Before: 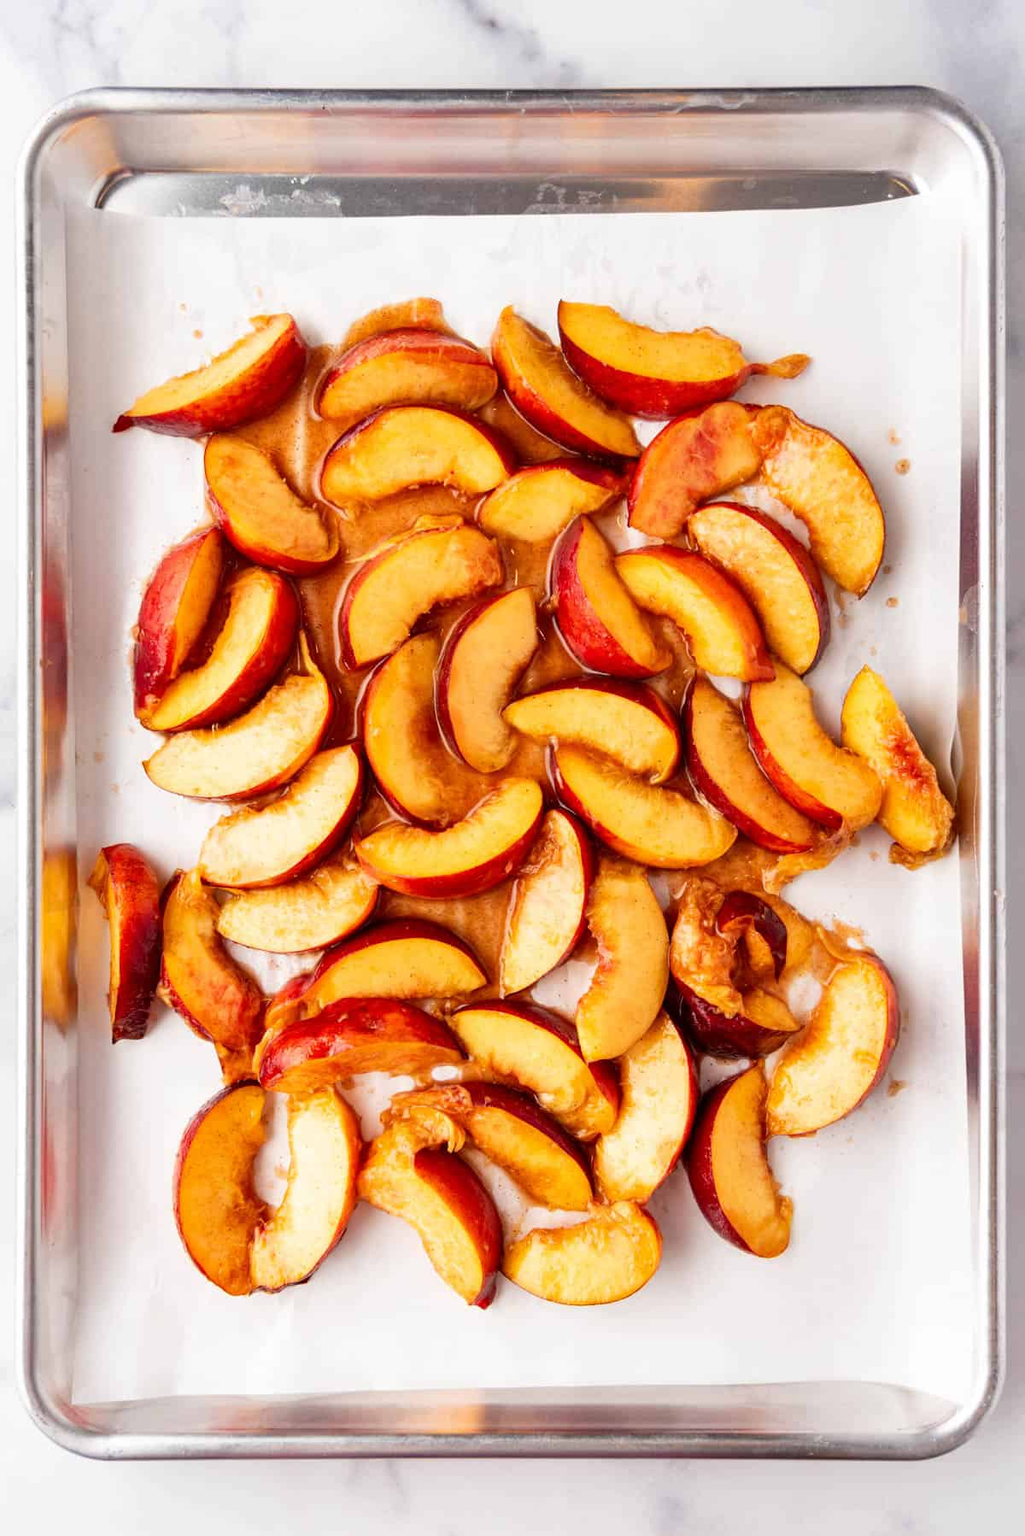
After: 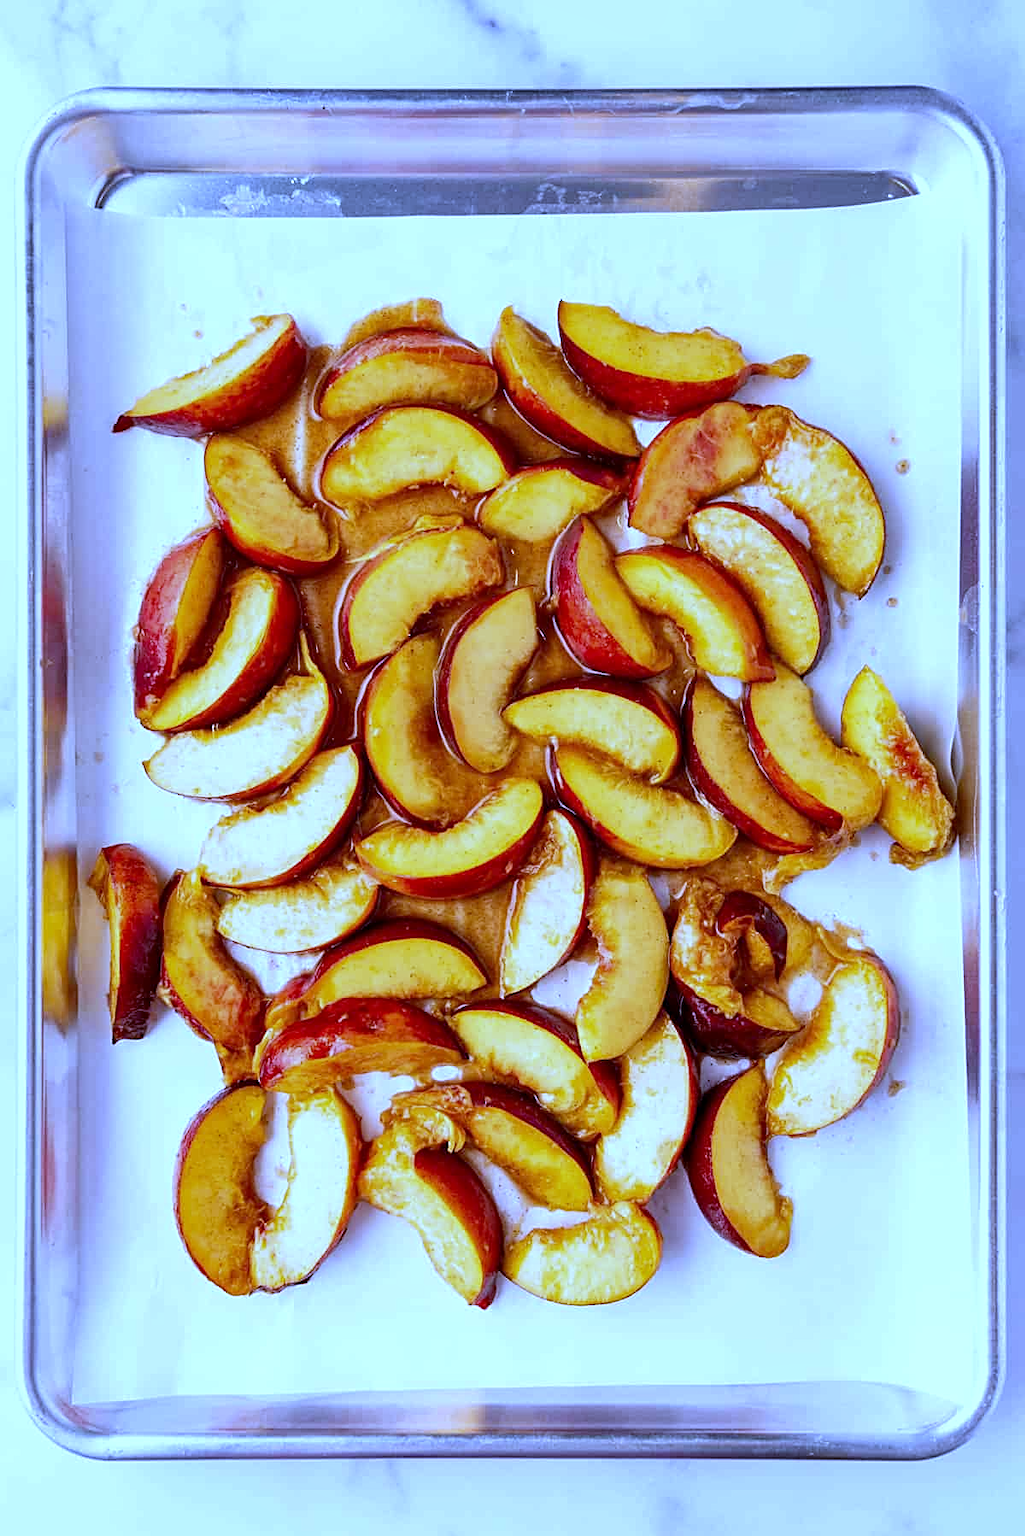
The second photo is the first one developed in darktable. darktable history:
local contrast: highlights 100%, shadows 100%, detail 120%, midtone range 0.2
sharpen: on, module defaults
white balance: red 0.766, blue 1.537
levels: levels [0, 0.492, 0.984]
